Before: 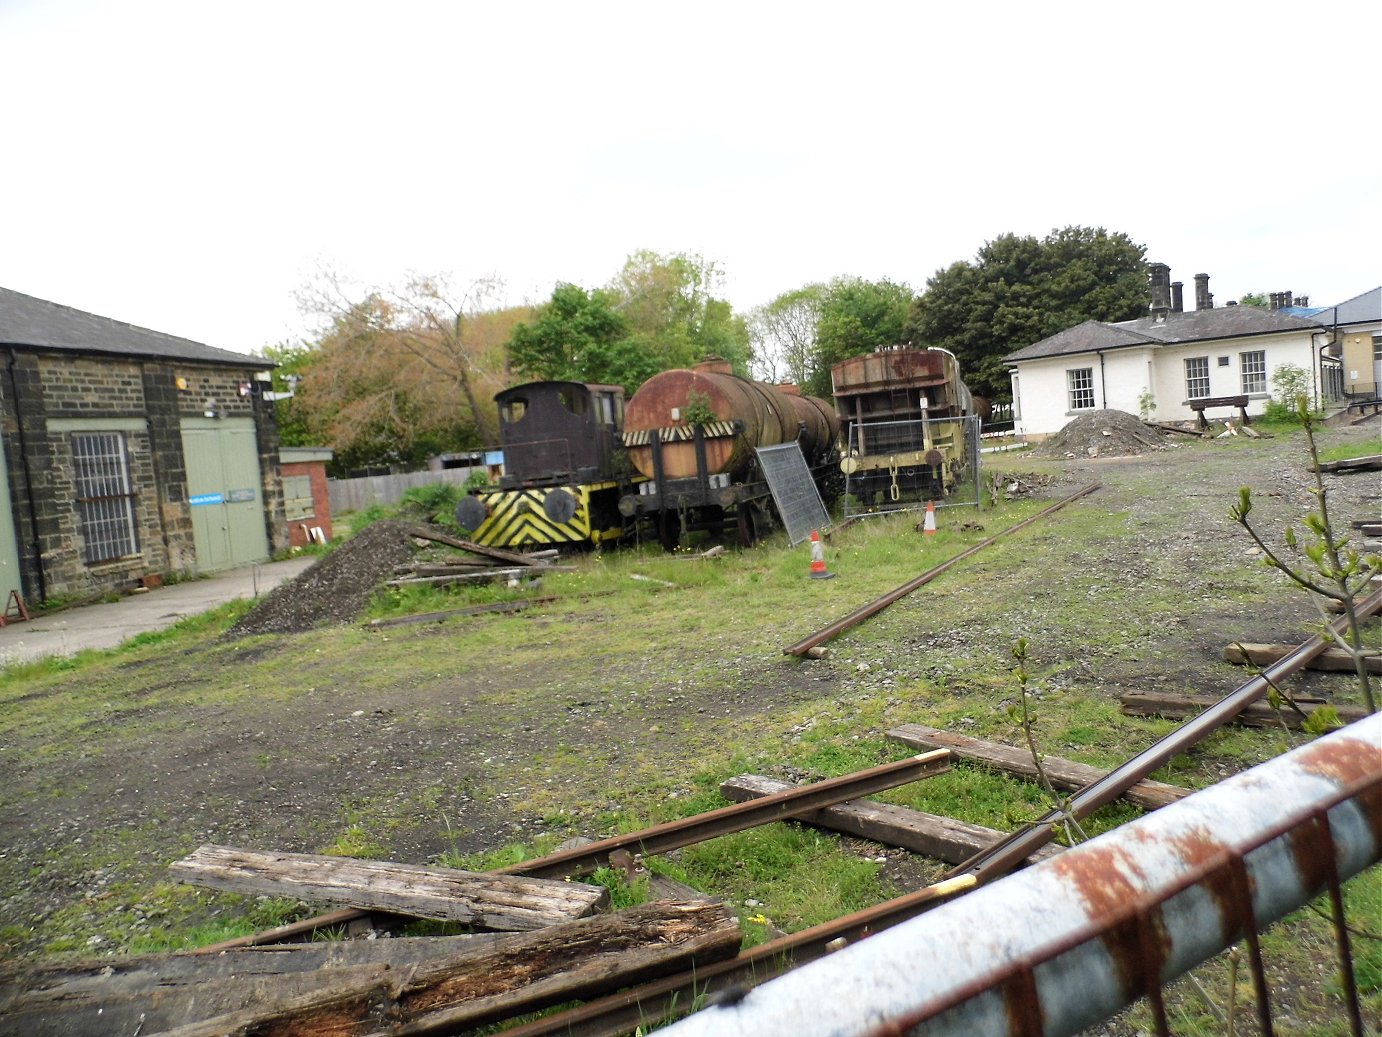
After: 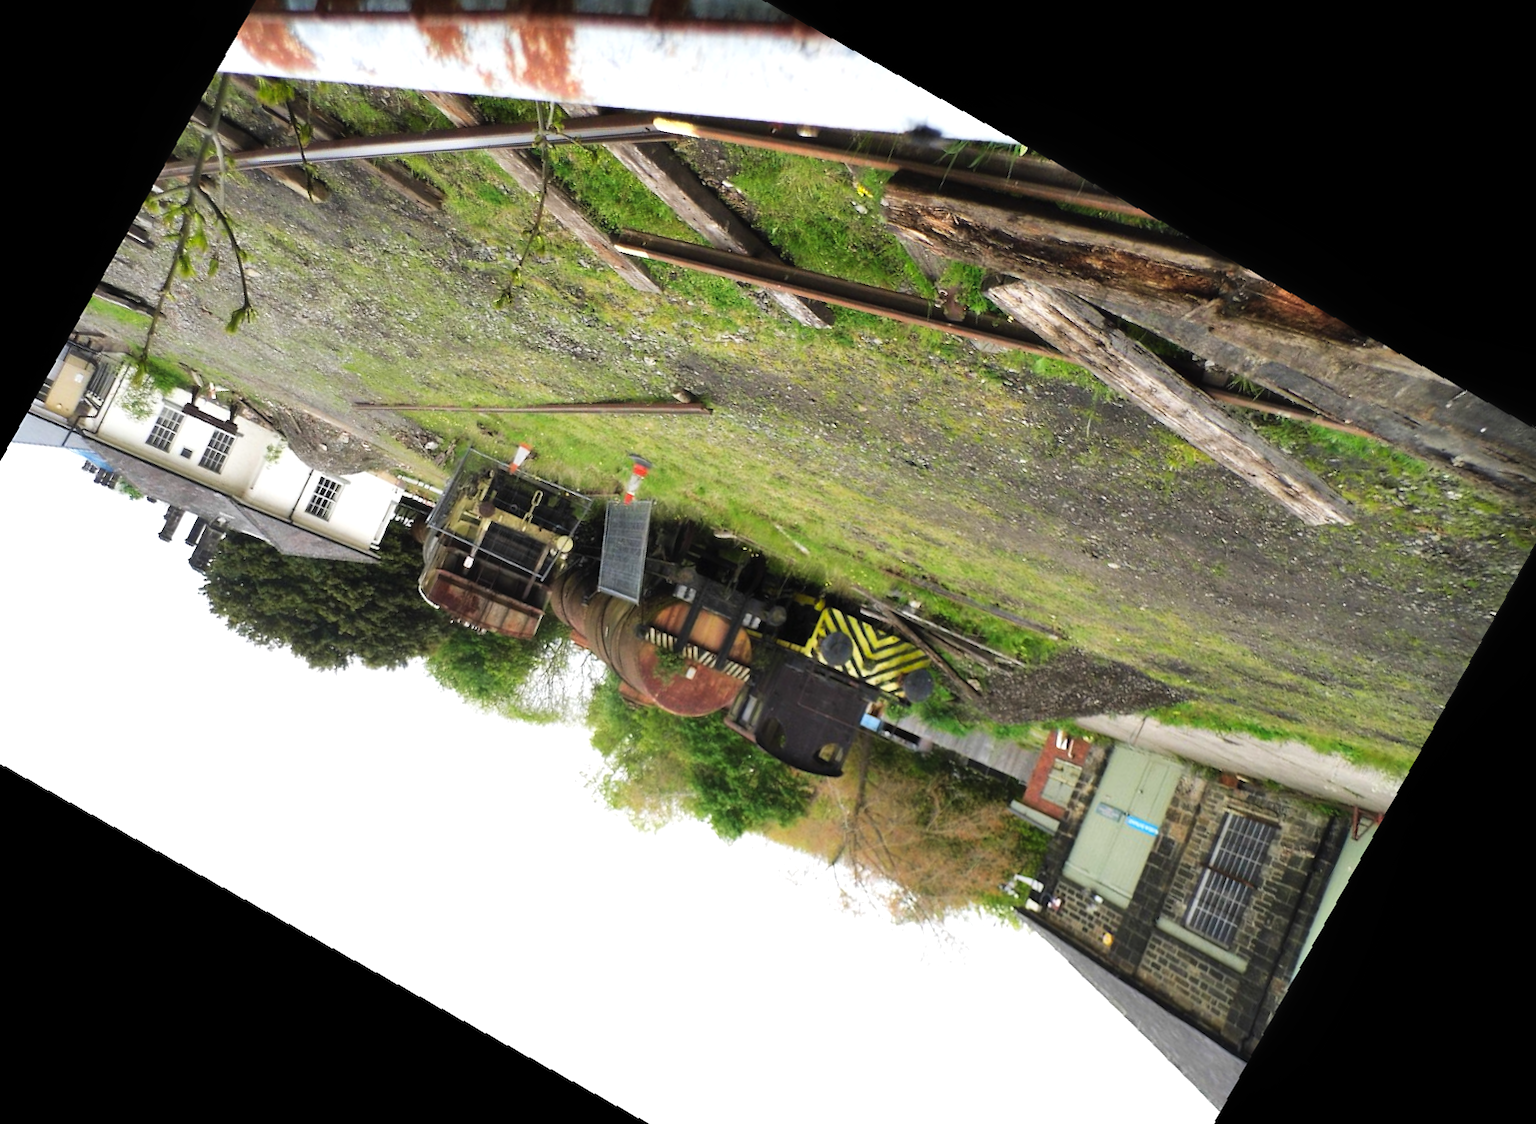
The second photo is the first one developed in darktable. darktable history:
rotate and perspective: rotation -2.29°, automatic cropping off
contrast equalizer: octaves 7, y [[0.502, 0.505, 0.512, 0.529, 0.564, 0.588], [0.5 ×6], [0.502, 0.505, 0.512, 0.529, 0.564, 0.588], [0, 0.001, 0.001, 0.004, 0.008, 0.011], [0, 0.001, 0.001, 0.004, 0.008, 0.011]], mix -1
crop and rotate: angle 148.68°, left 9.111%, top 15.603%, right 4.588%, bottom 17.041%
shadows and highlights: radius 44.78, white point adjustment 6.64, compress 79.65%, highlights color adjustment 78.42%, soften with gaussian
tone curve: curves: ch0 [(0, 0) (0.003, 0.003) (0.011, 0.012) (0.025, 0.024) (0.044, 0.039) (0.069, 0.052) (0.1, 0.072) (0.136, 0.097) (0.177, 0.128) (0.224, 0.168) (0.277, 0.217) (0.335, 0.276) (0.399, 0.345) (0.468, 0.429) (0.543, 0.524) (0.623, 0.628) (0.709, 0.732) (0.801, 0.829) (0.898, 0.919) (1, 1)], preserve colors none
